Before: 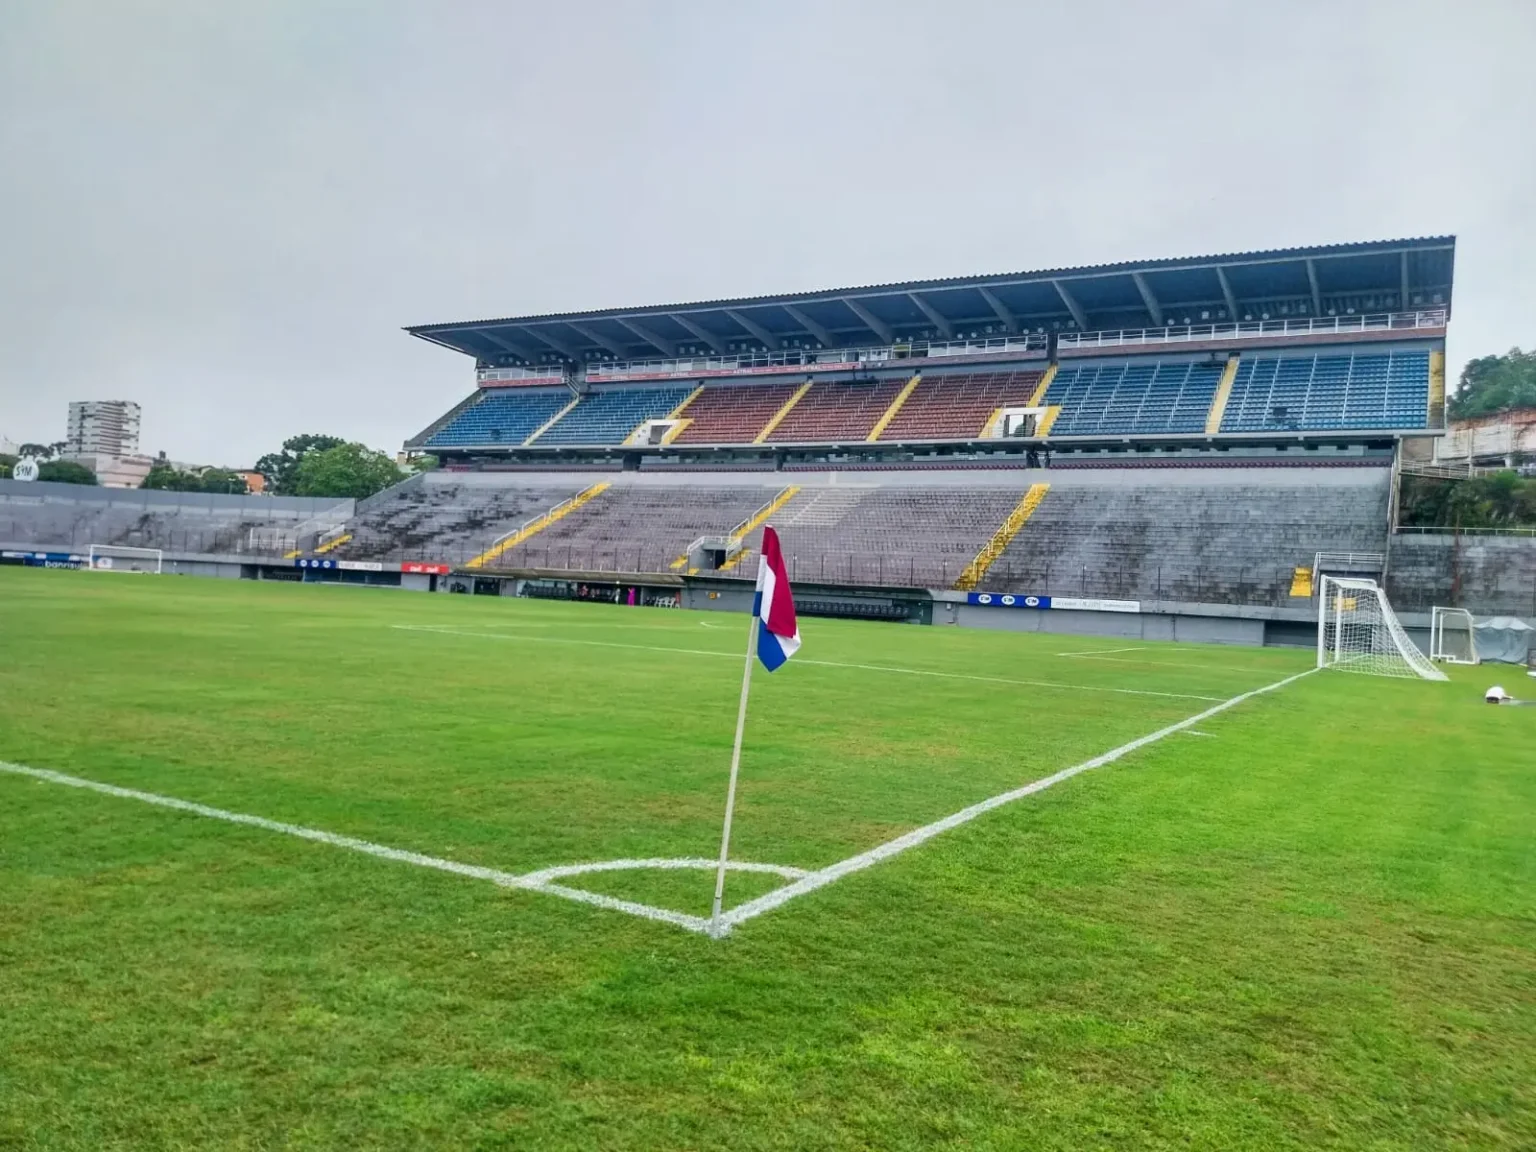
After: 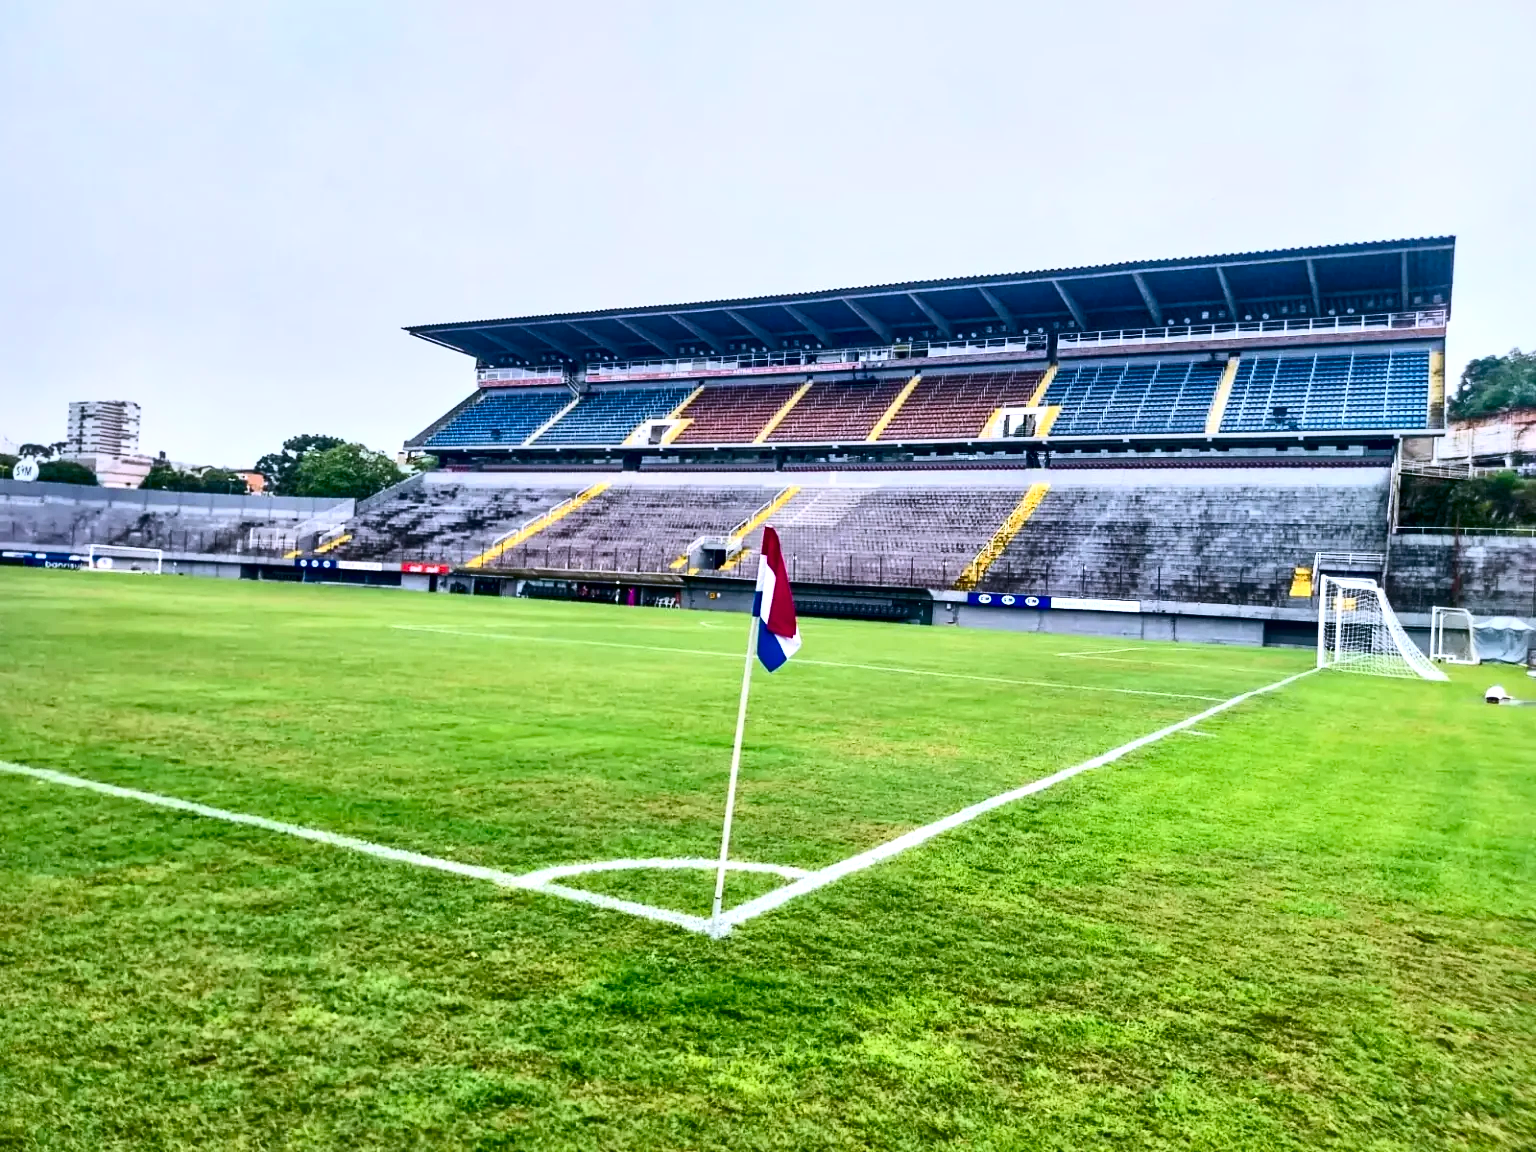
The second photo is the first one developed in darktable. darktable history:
white balance: red 1.004, blue 1.096
local contrast: mode bilateral grid, contrast 25, coarseness 47, detail 151%, midtone range 0.2
haze removal: compatibility mode true, adaptive false
contrast brightness saturation: contrast 0.4, brightness 0.1, saturation 0.21
